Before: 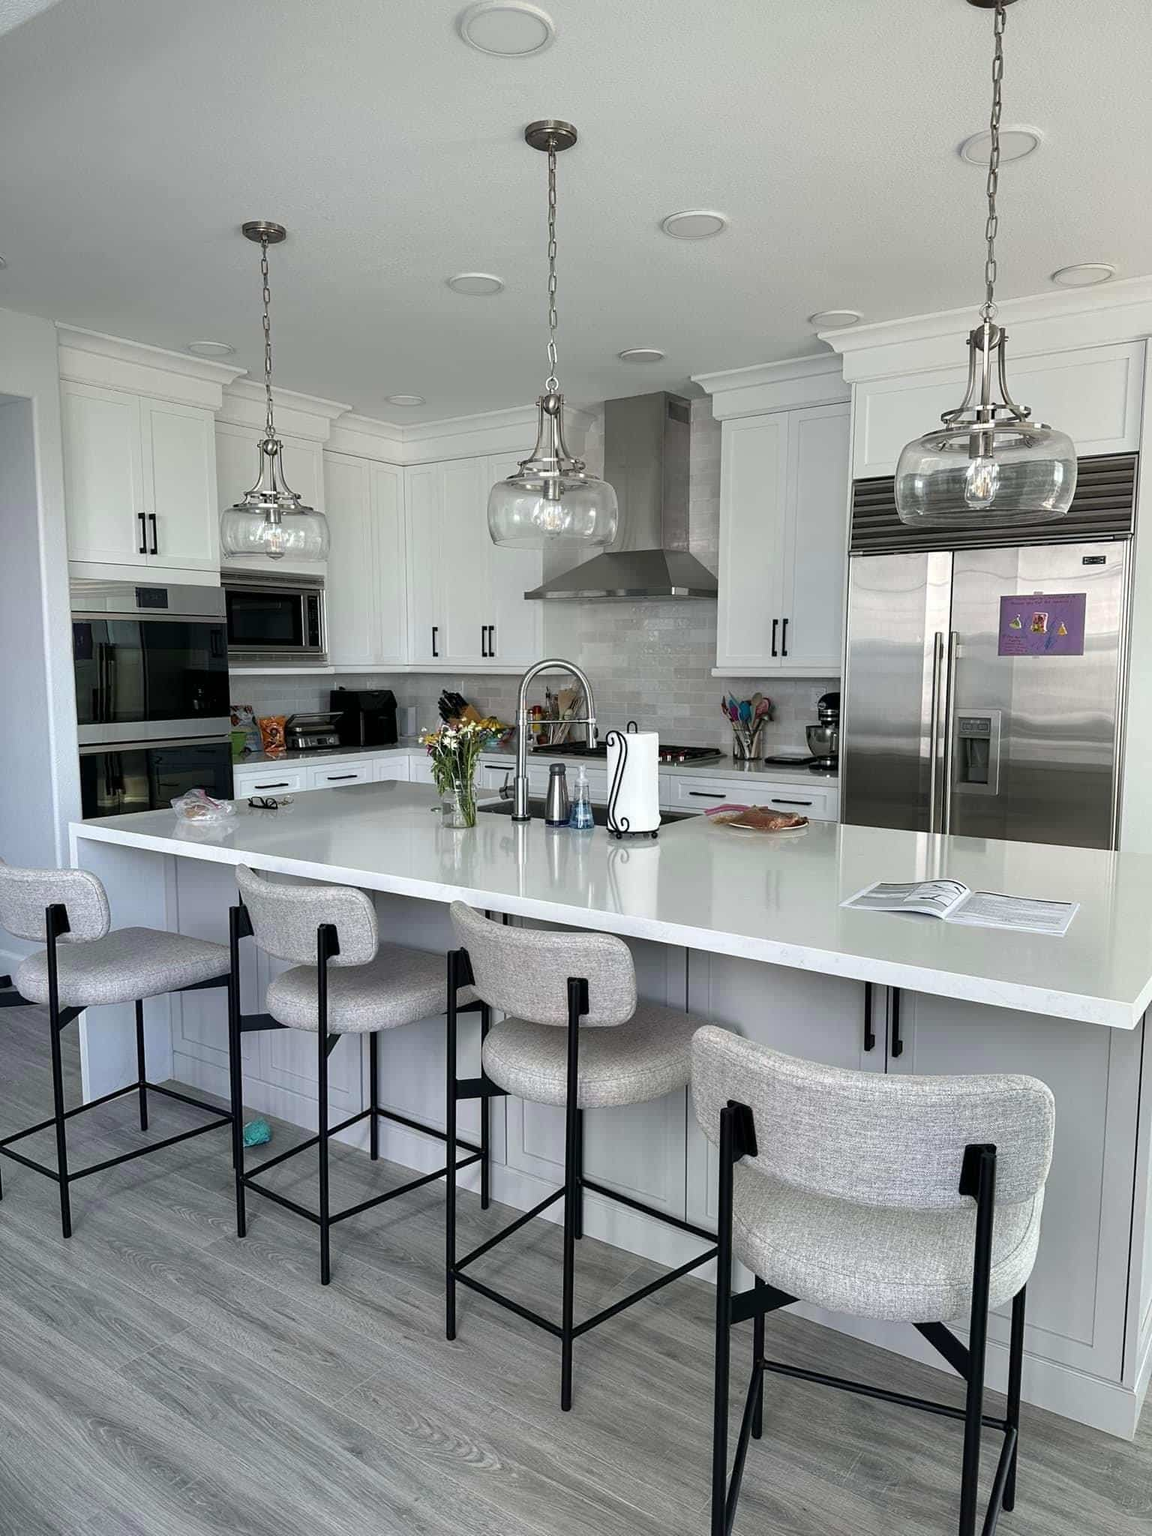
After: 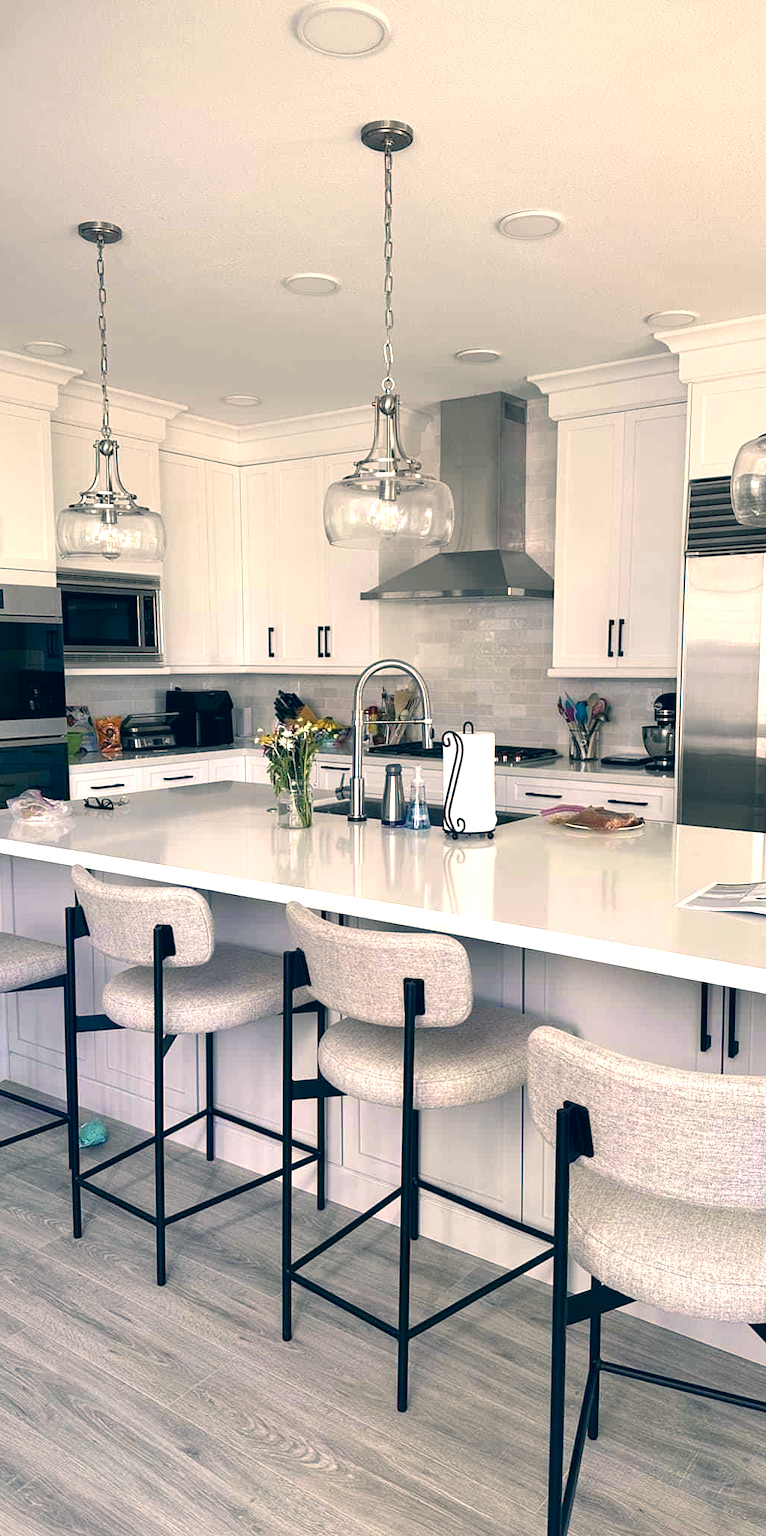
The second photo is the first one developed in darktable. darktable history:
color correction: highlights a* 10.28, highlights b* 14.02, shadows a* -10.09, shadows b* -14.81
crop and rotate: left 14.294%, right 19.227%
exposure: black level correction 0, exposure 0.701 EV, compensate highlight preservation false
